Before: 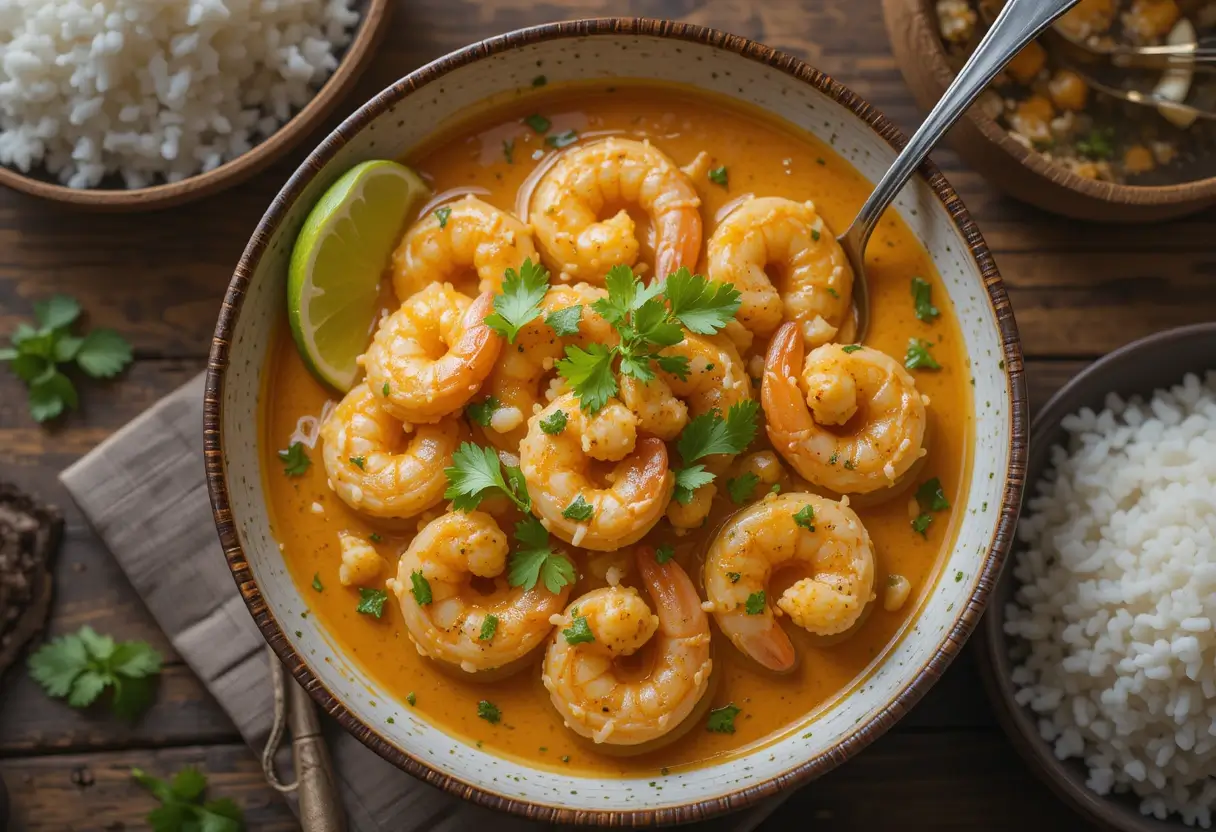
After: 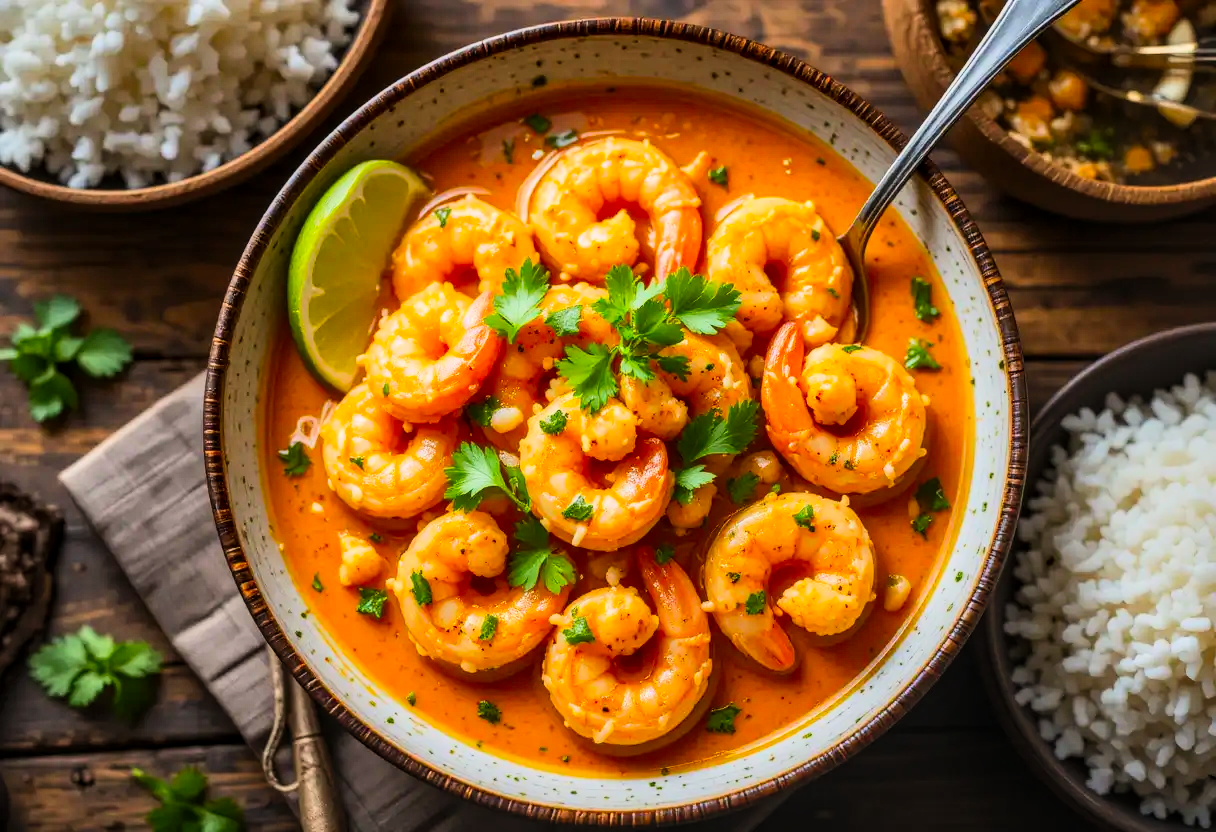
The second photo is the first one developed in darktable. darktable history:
contrast brightness saturation: contrast 0.2, brightness 0.2, saturation 0.8
local contrast: detail 130%
filmic rgb: black relative exposure -7.5 EV, white relative exposure 5 EV, hardness 3.31, contrast 1.3, contrast in shadows safe
shadows and highlights: shadows 19.13, highlights -83.41, soften with gaussian
